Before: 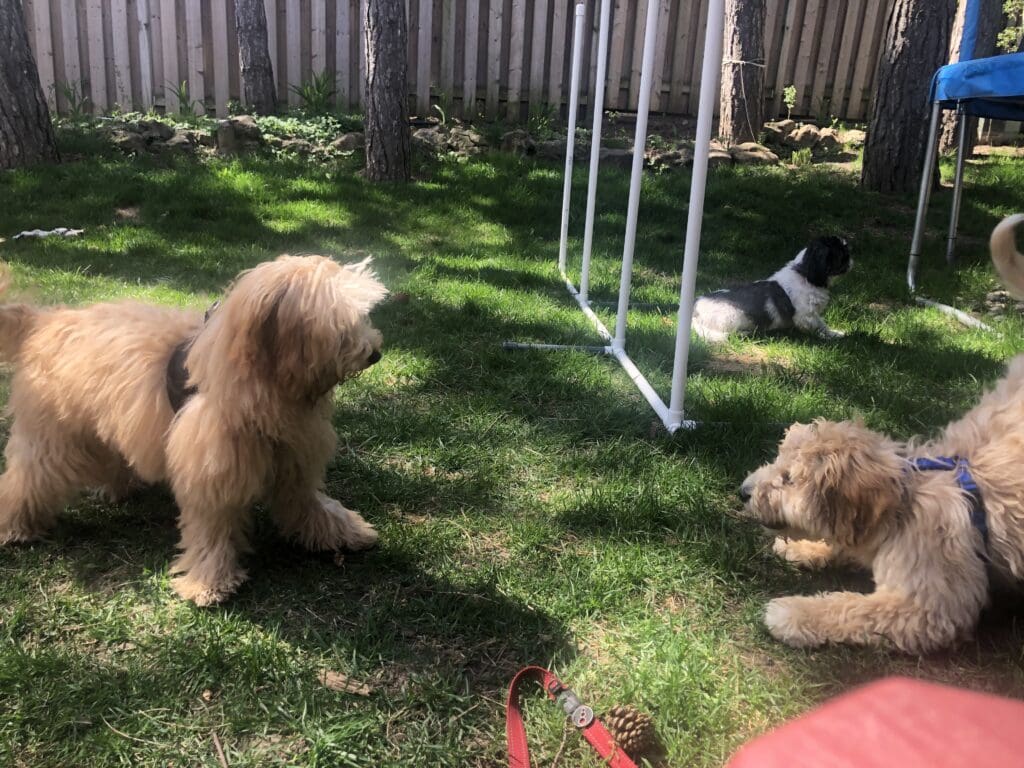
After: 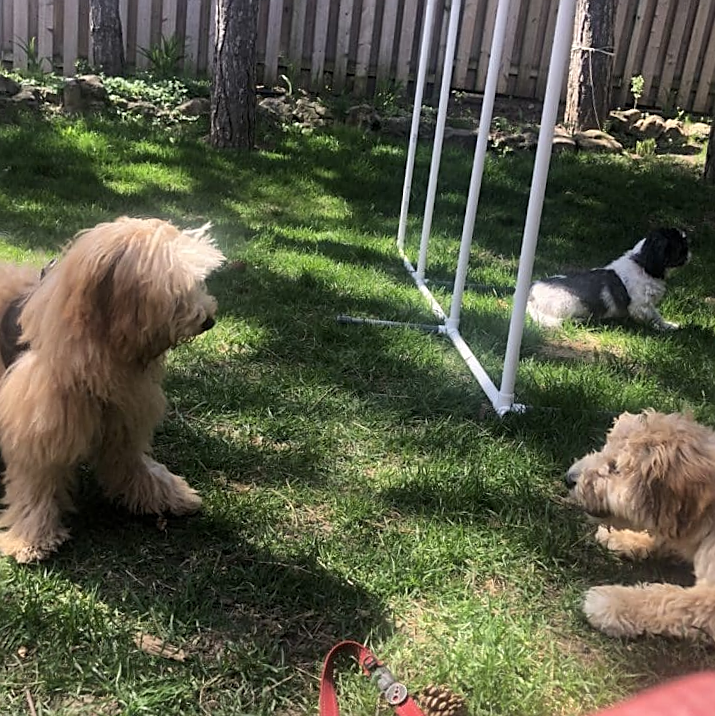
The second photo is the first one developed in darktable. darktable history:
crop and rotate: angle -3.15°, left 14.072%, top 0.042%, right 11.021%, bottom 0.026%
sharpen: on, module defaults
